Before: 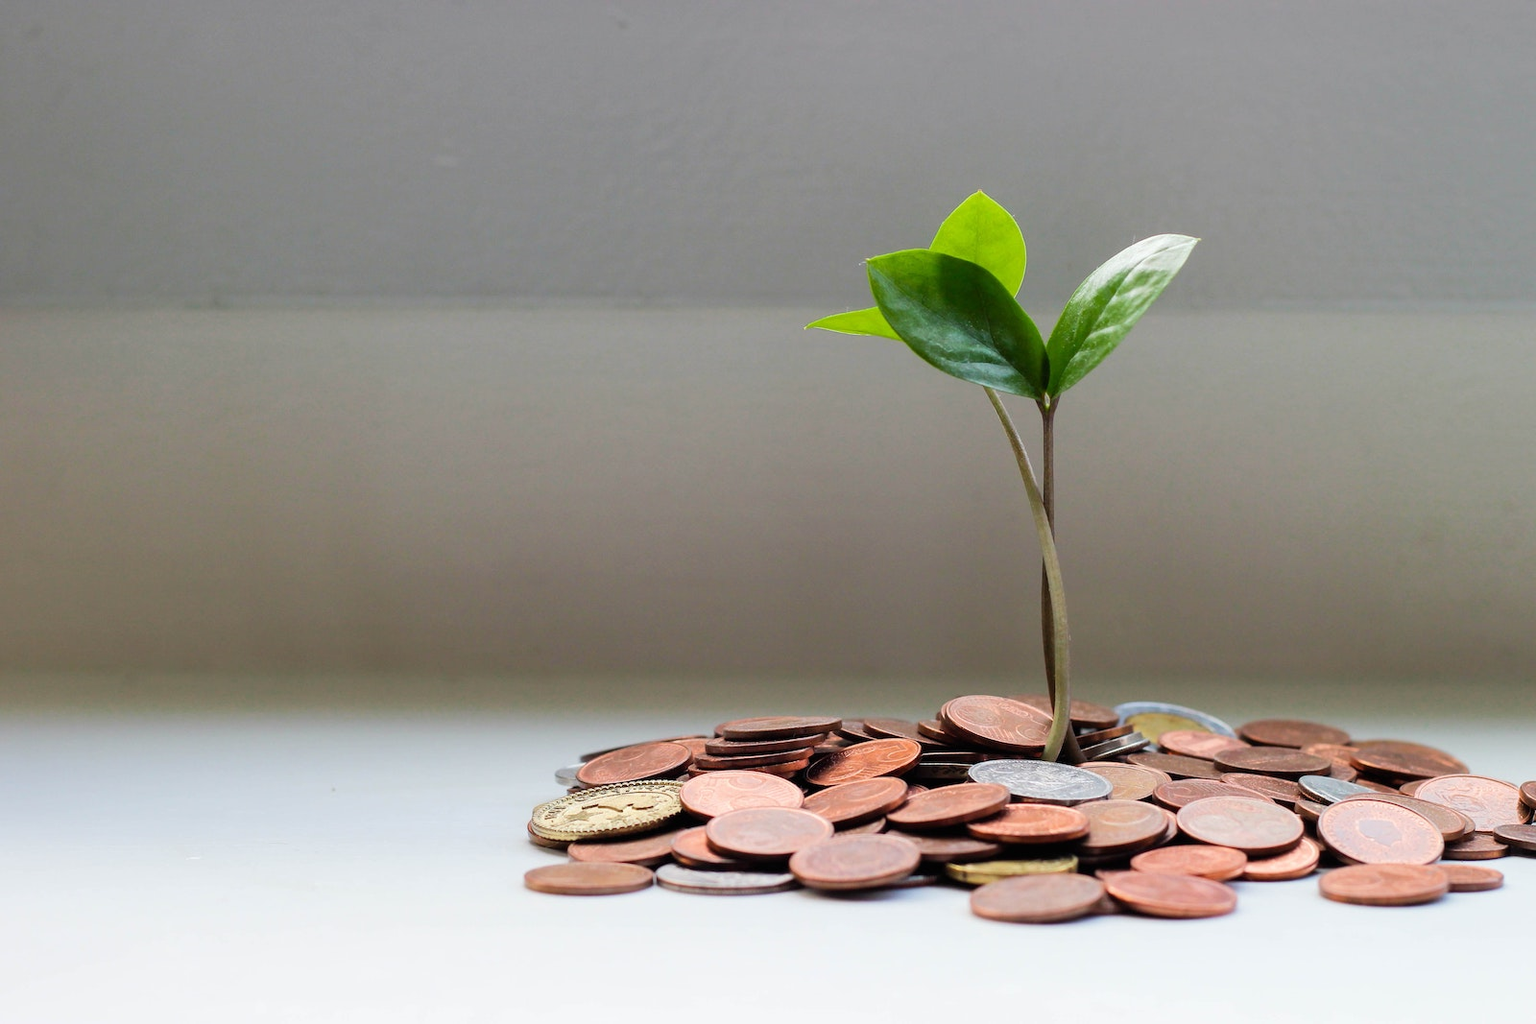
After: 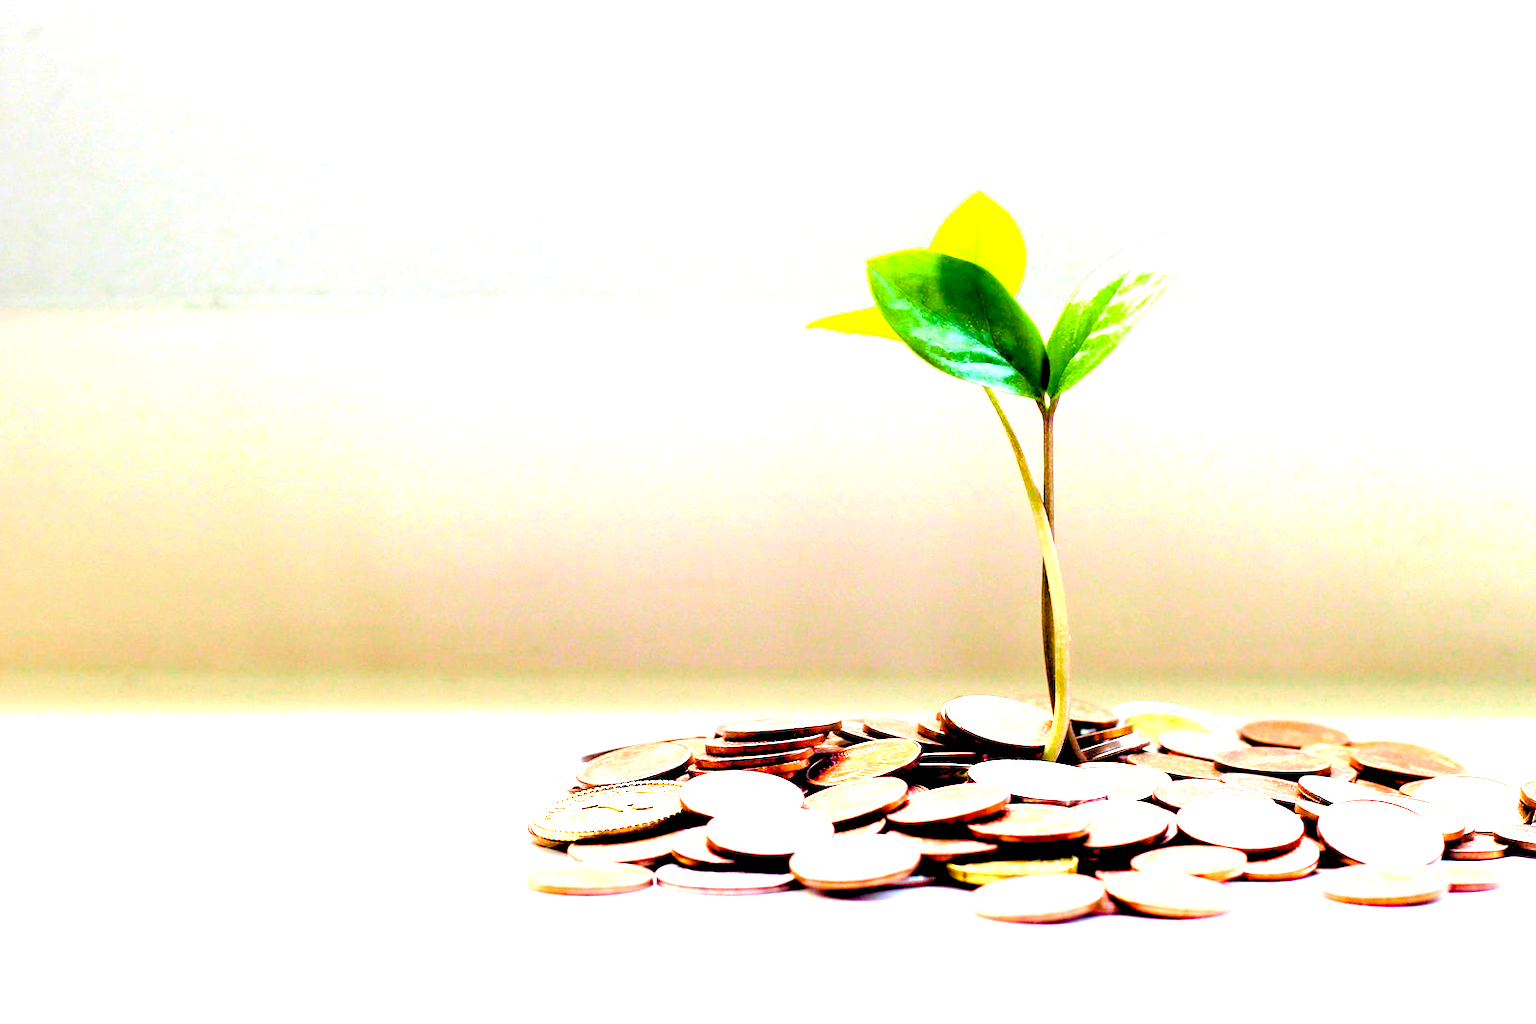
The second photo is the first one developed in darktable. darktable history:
color balance rgb: global offset › luminance -0.37%, perceptual saturation grading › highlights -17.77%, perceptual saturation grading › mid-tones 33.1%, perceptual saturation grading › shadows 50.52%, perceptual brilliance grading › highlights 20%, perceptual brilliance grading › mid-tones 20%, perceptual brilliance grading › shadows -20%, global vibrance 50%
levels: levels [0.036, 0.364, 0.827]
exposure: black level correction 0.008, exposure 0.979 EV, compensate highlight preservation false
